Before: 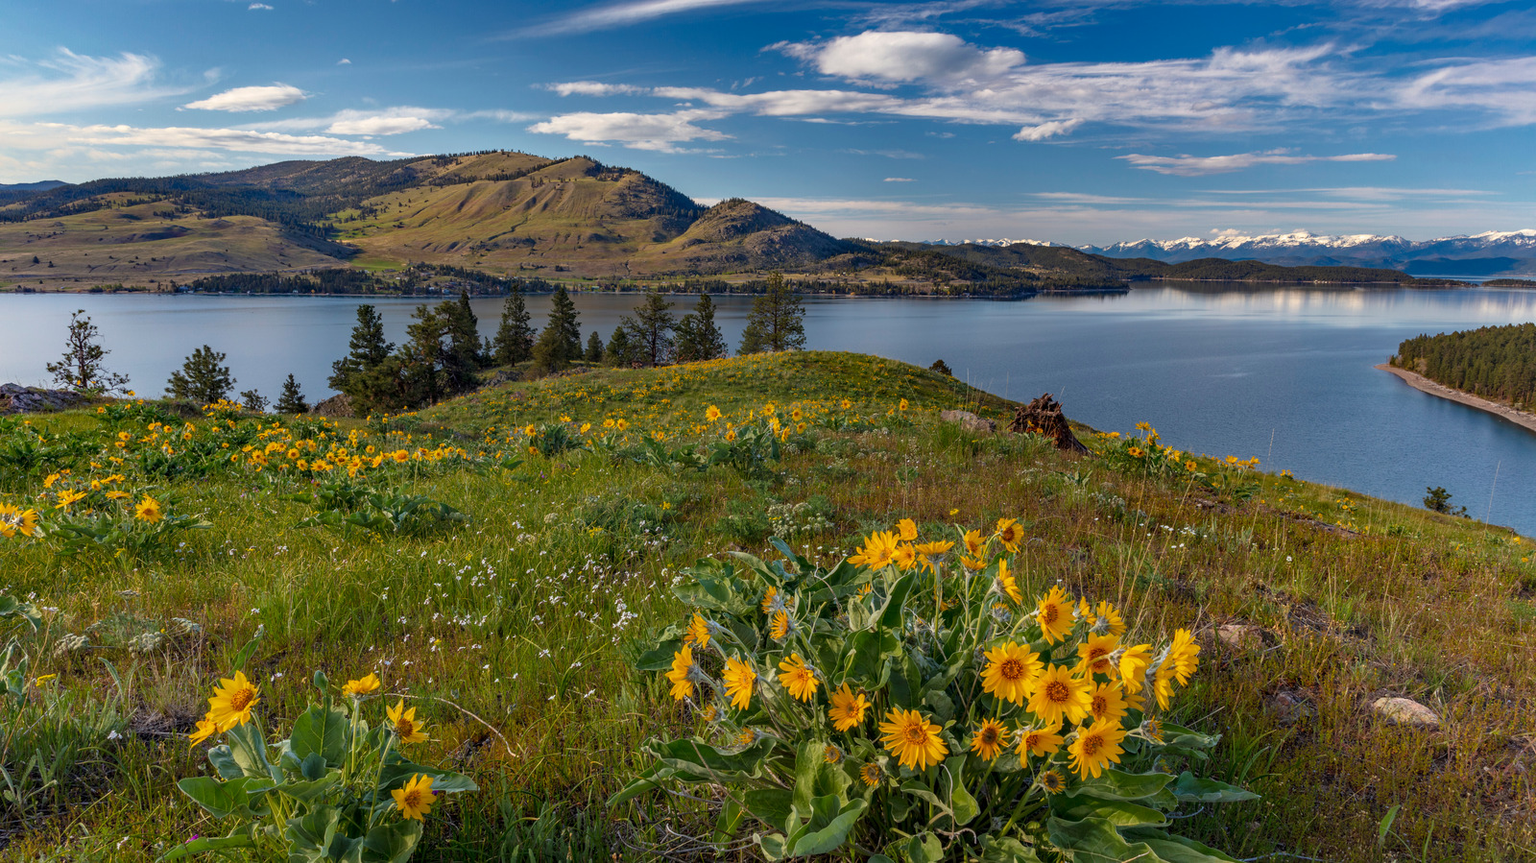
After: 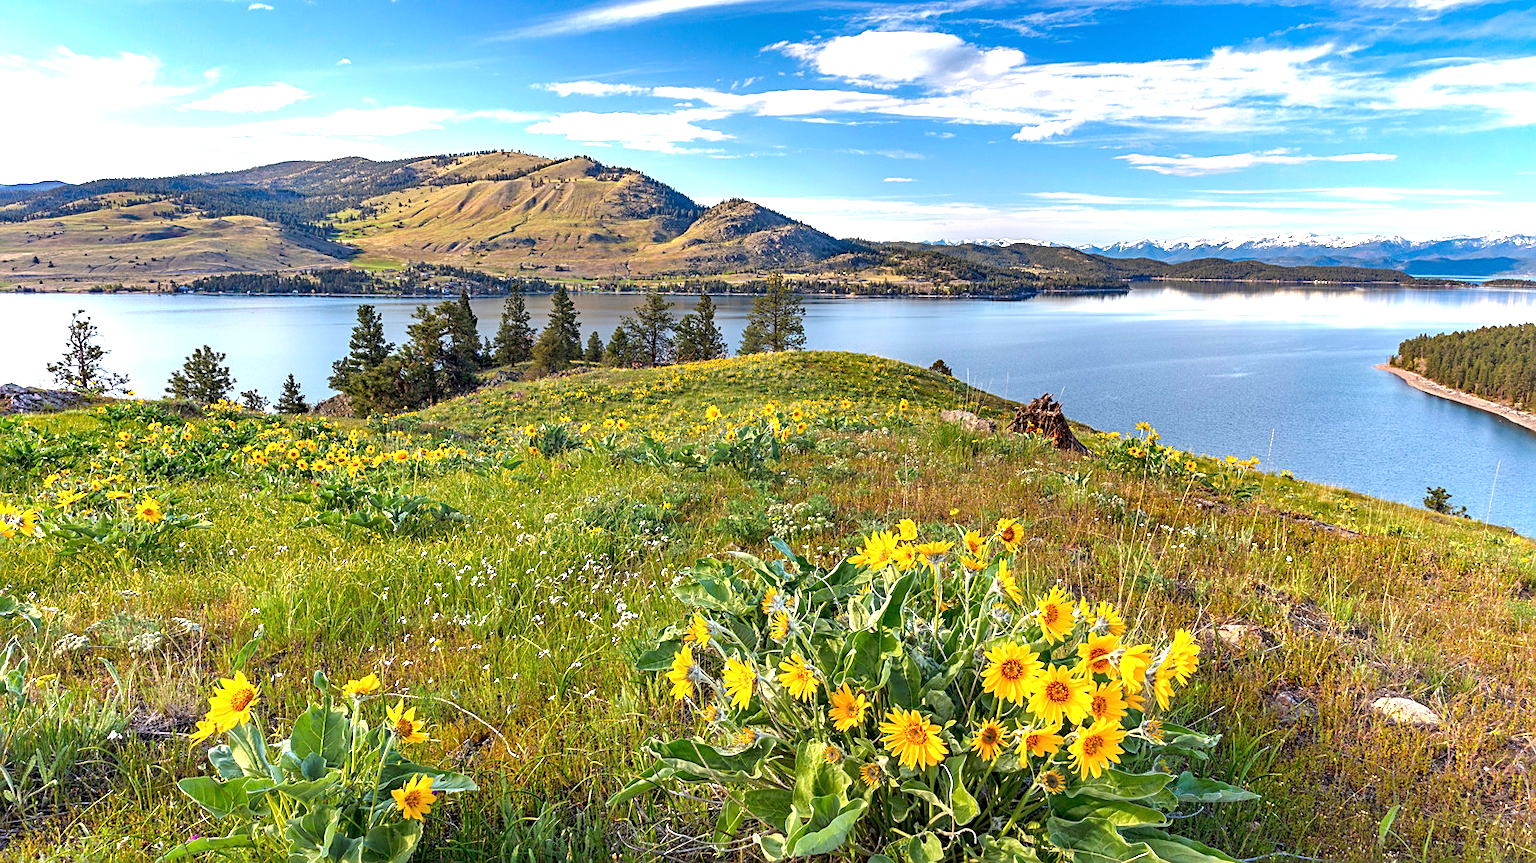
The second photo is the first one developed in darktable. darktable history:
sharpen: on, module defaults
exposure: black level correction 0, exposure 1.55 EV, compensate exposure bias true, compensate highlight preservation false
